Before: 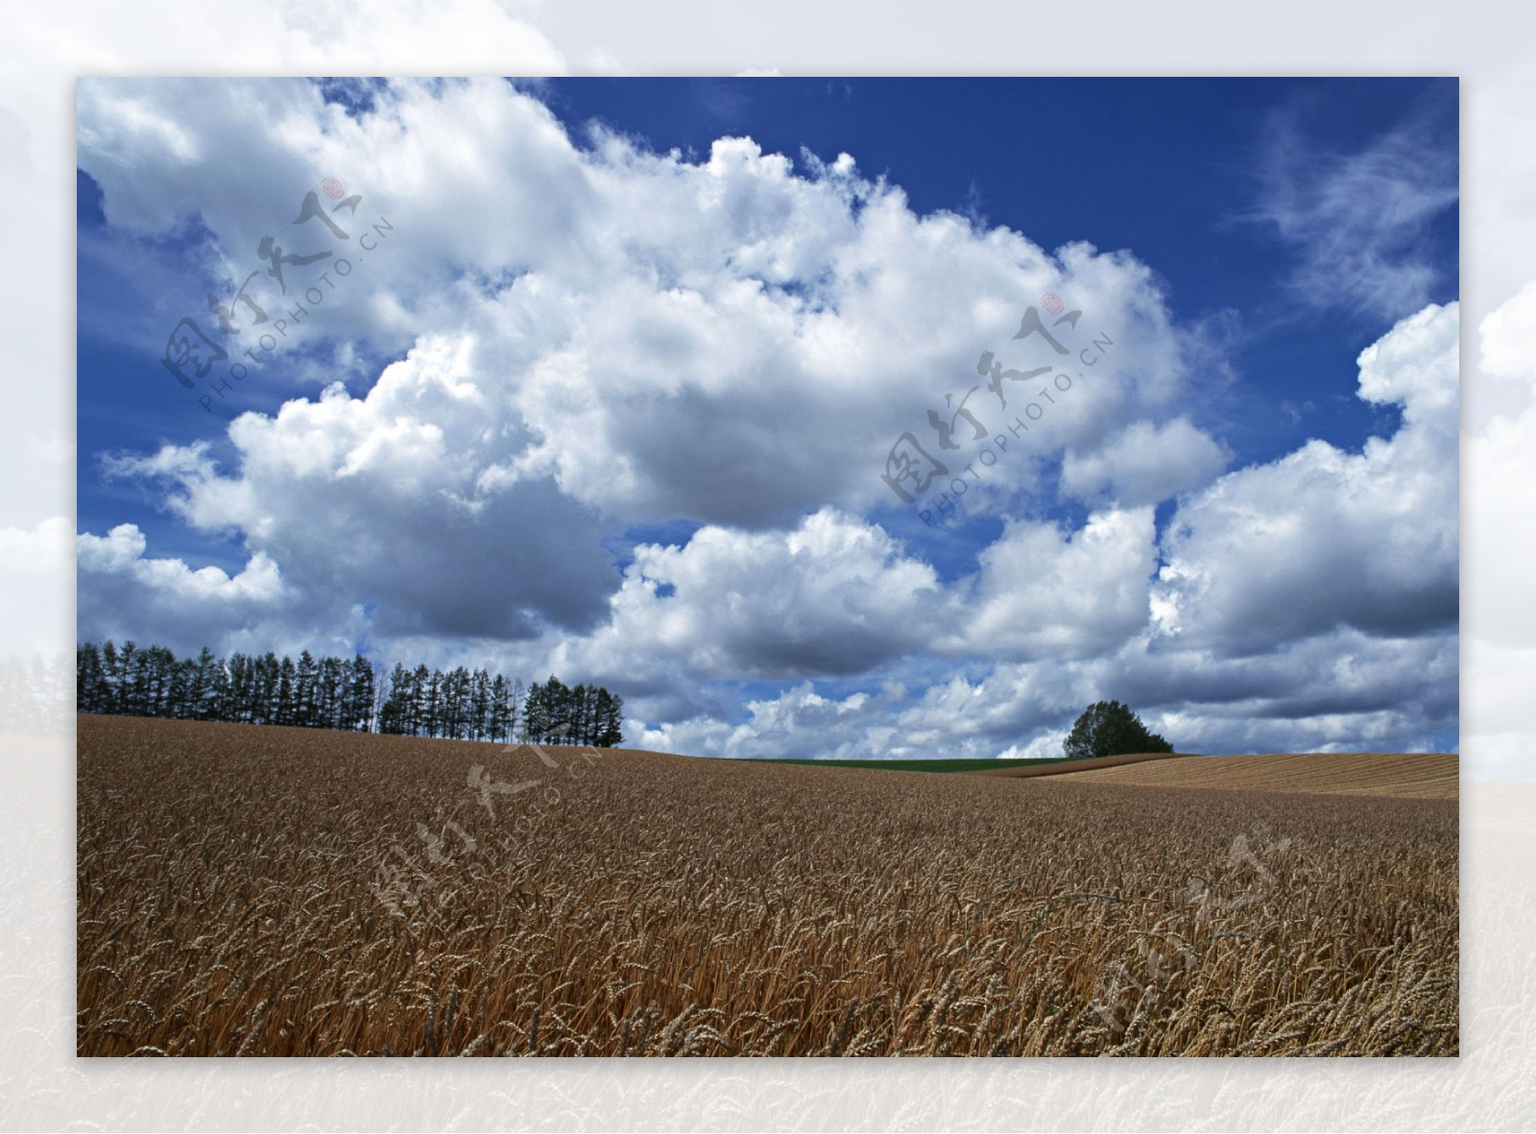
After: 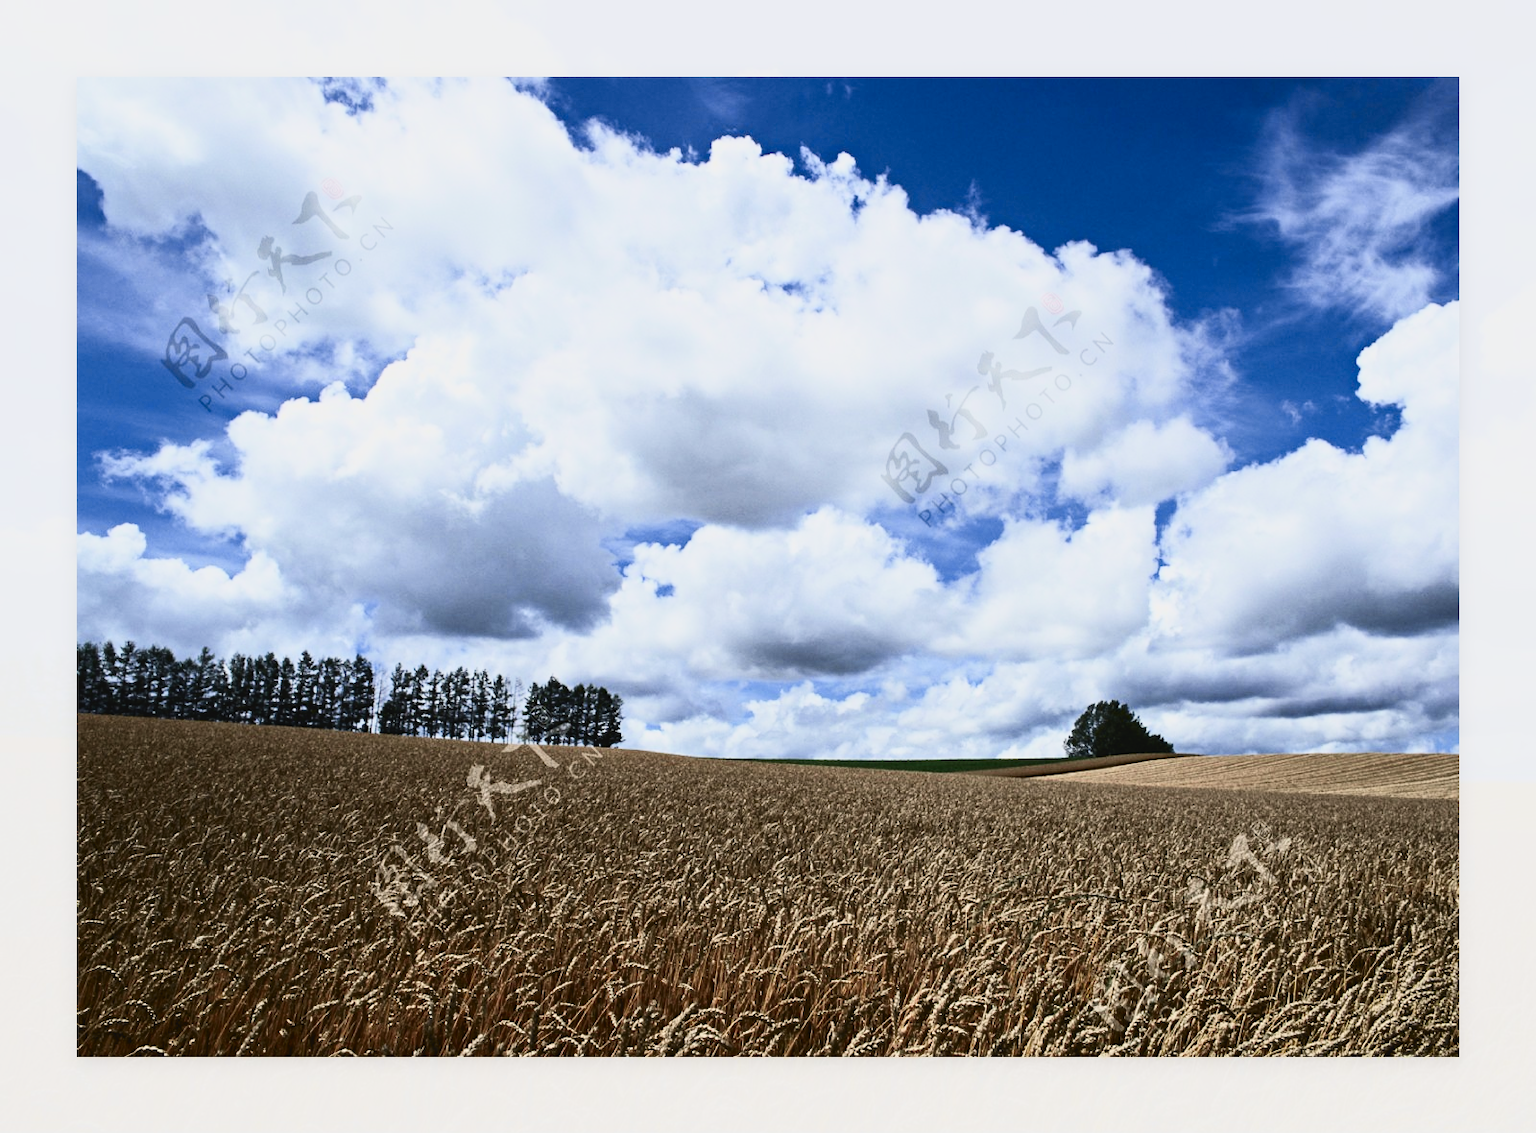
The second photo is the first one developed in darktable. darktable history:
exposure: black level correction -0.002, exposure 0.531 EV, compensate highlight preservation false
contrast brightness saturation: contrast 0.288
filmic rgb: middle gray luminance 28.89%, black relative exposure -10.28 EV, white relative exposure 5.48 EV, target black luminance 0%, hardness 3.92, latitude 2.07%, contrast 1.119, highlights saturation mix 4.84%, shadows ↔ highlights balance 14.4%
tone curve: curves: ch0 [(0, 0.038) (0.193, 0.212) (0.461, 0.502) (0.634, 0.709) (0.852, 0.89) (1, 0.967)]; ch1 [(0, 0) (0.35, 0.356) (0.45, 0.453) (0.504, 0.503) (0.532, 0.524) (0.558, 0.555) (0.735, 0.762) (1, 1)]; ch2 [(0, 0) (0.281, 0.266) (0.456, 0.469) (0.5, 0.5) (0.533, 0.545) (0.606, 0.598) (0.646, 0.654) (1, 1)], color space Lab, independent channels, preserve colors none
